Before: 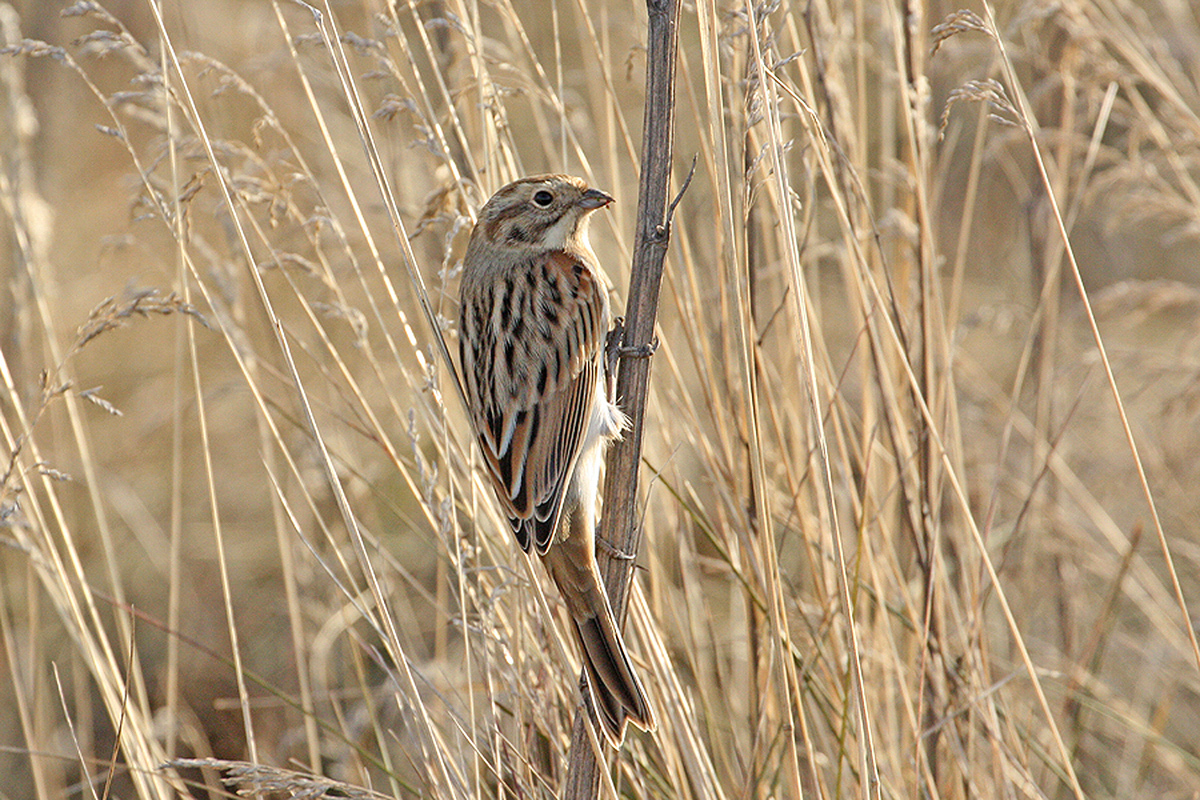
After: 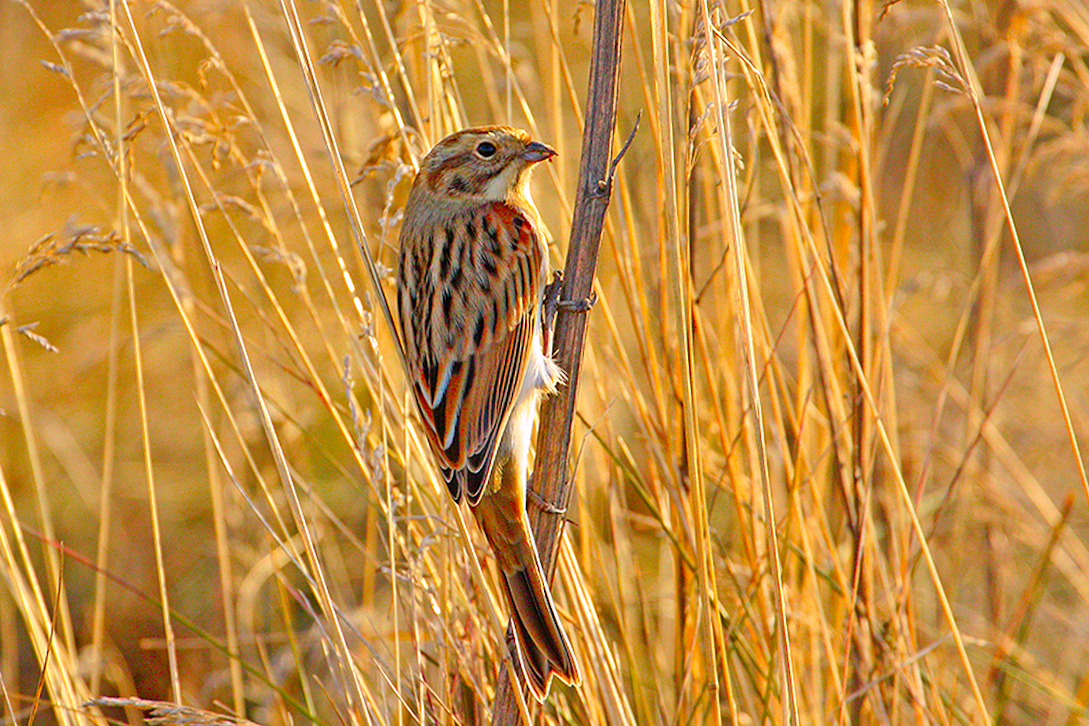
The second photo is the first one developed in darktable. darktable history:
color correction: highlights a* 1.59, highlights b* -1.77, saturation 2.52
crop and rotate: angle -1.96°, left 3.151%, top 3.764%, right 1.444%, bottom 0.757%
